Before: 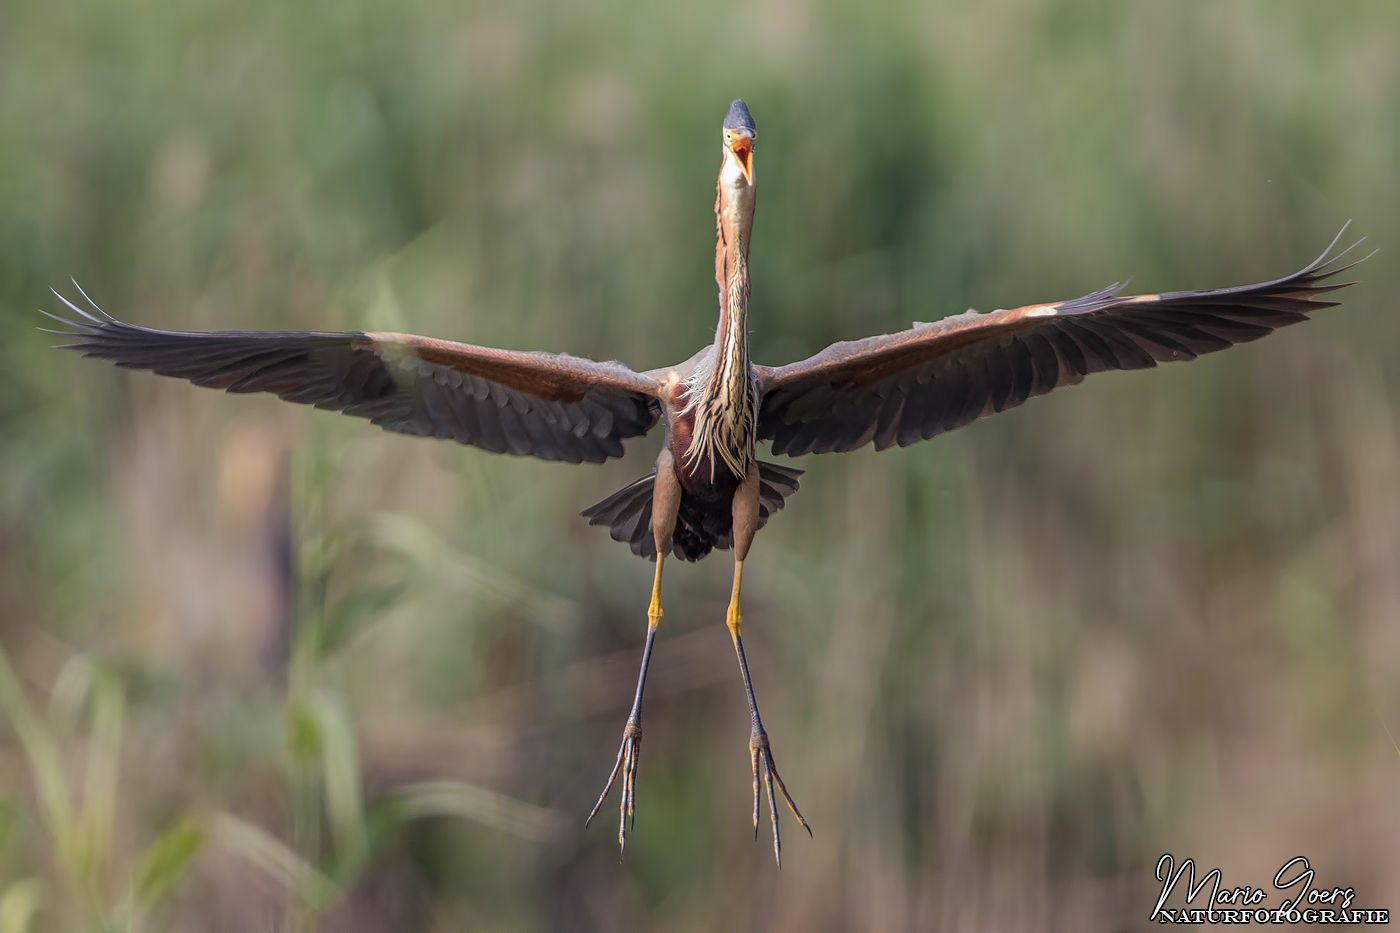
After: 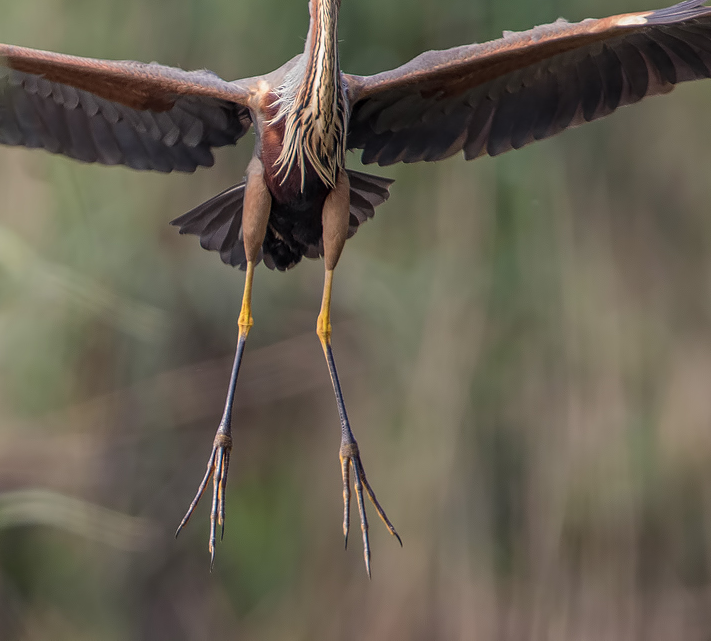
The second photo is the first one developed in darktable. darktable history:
crop and rotate: left 29.333%, top 31.249%, right 19.818%
